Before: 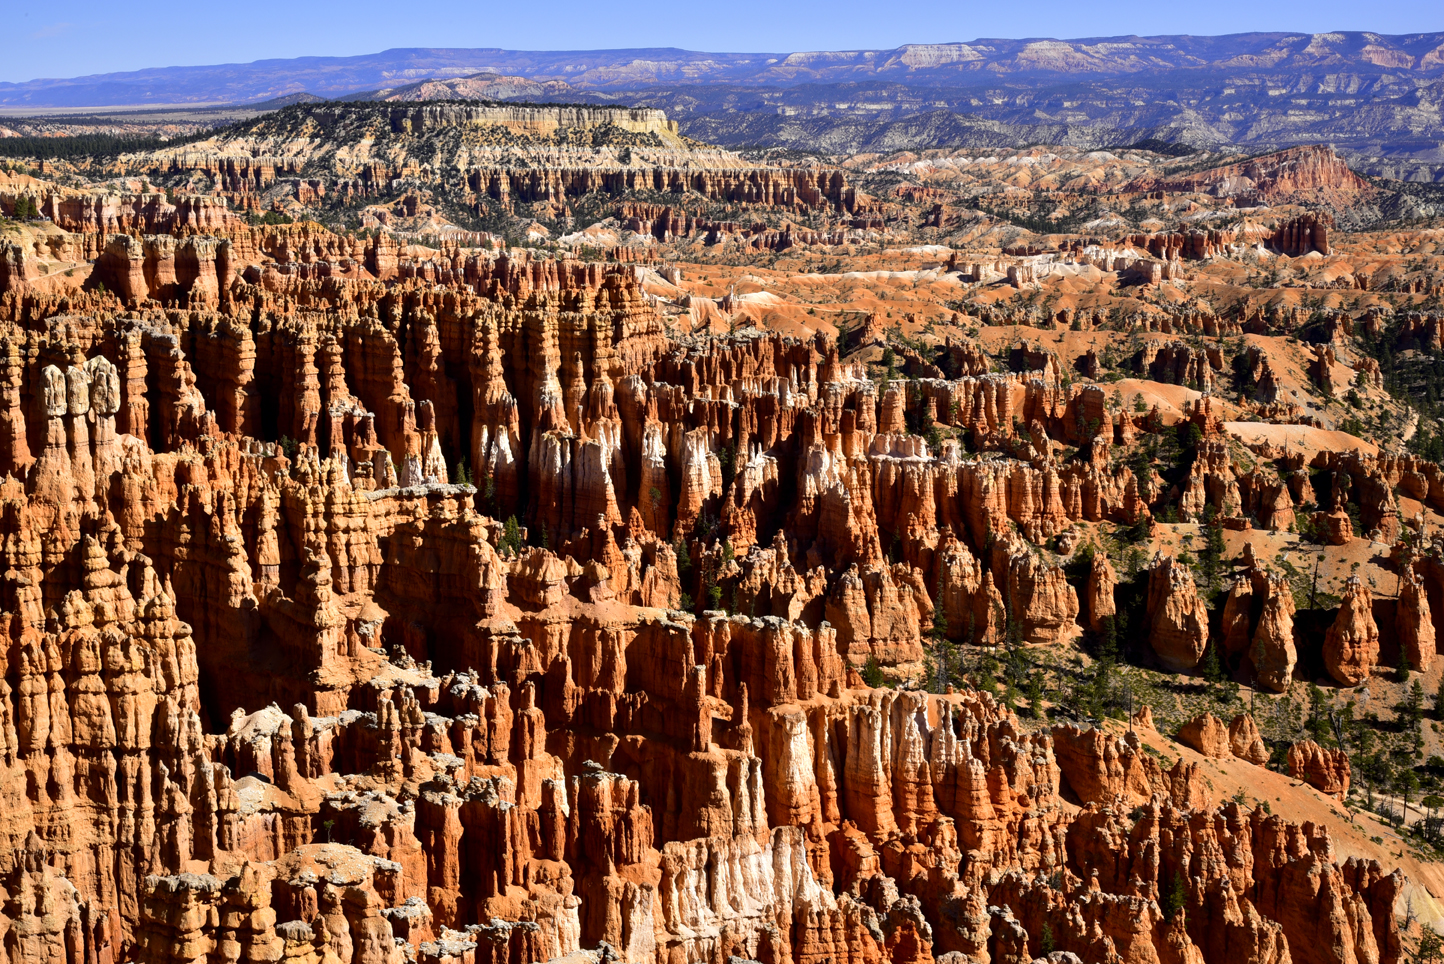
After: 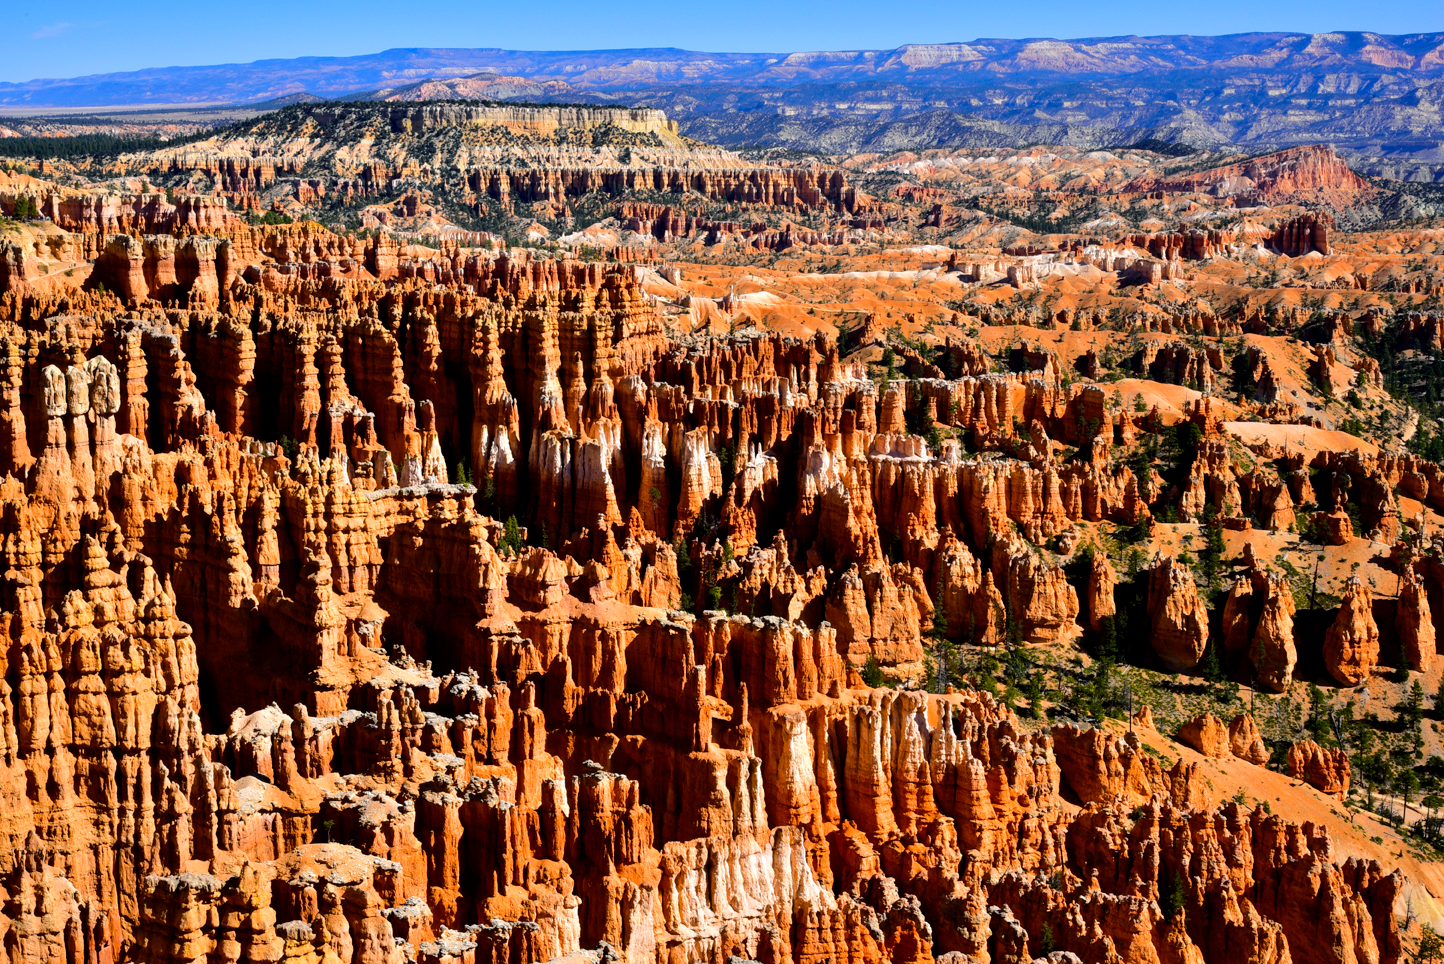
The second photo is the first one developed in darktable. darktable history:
color balance rgb: power › luminance -7.536%, power › chroma 1.09%, power › hue 216.19°, global offset › hue 168.62°, perceptual saturation grading › global saturation 15.903%, perceptual brilliance grading › mid-tones 9.649%, perceptual brilliance grading › shadows 15.681%, global vibrance 9.747%
shadows and highlights: shadows 34.68, highlights -34.73, soften with gaussian
